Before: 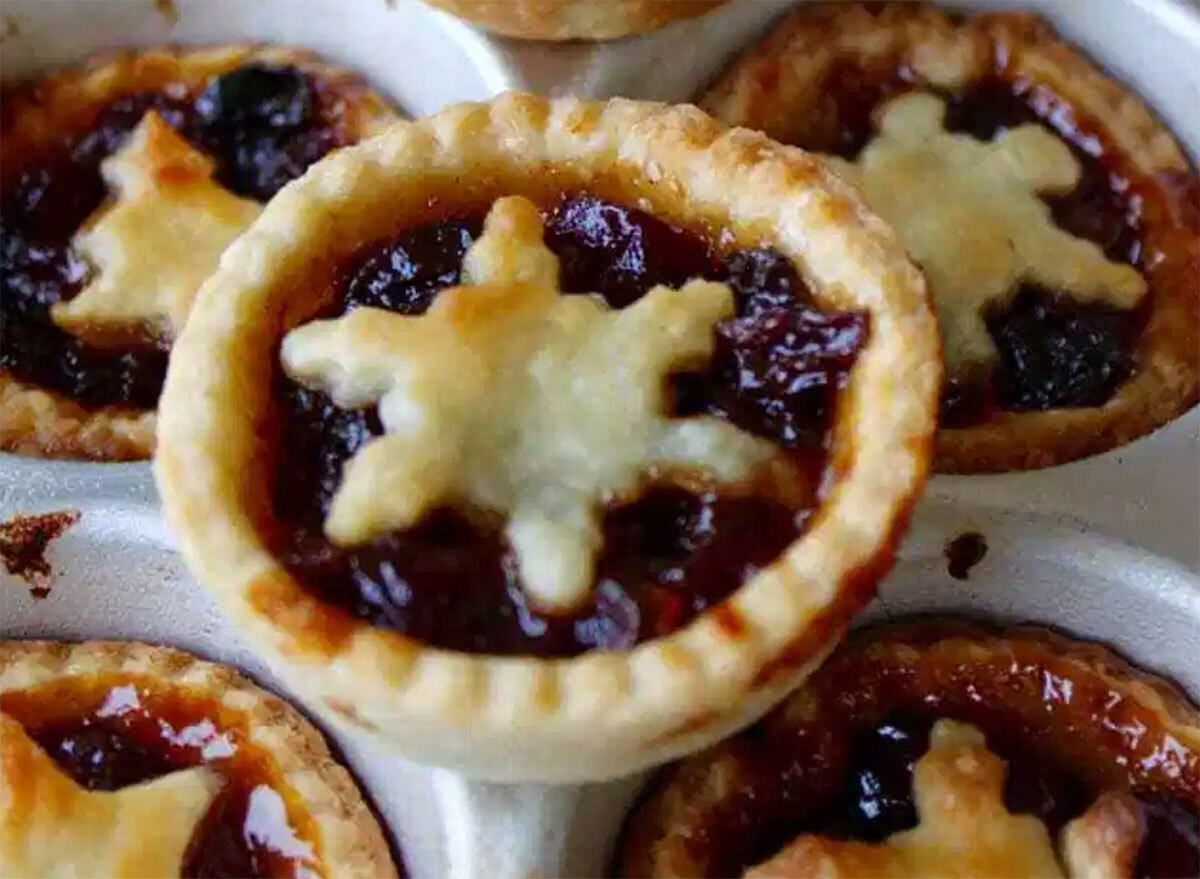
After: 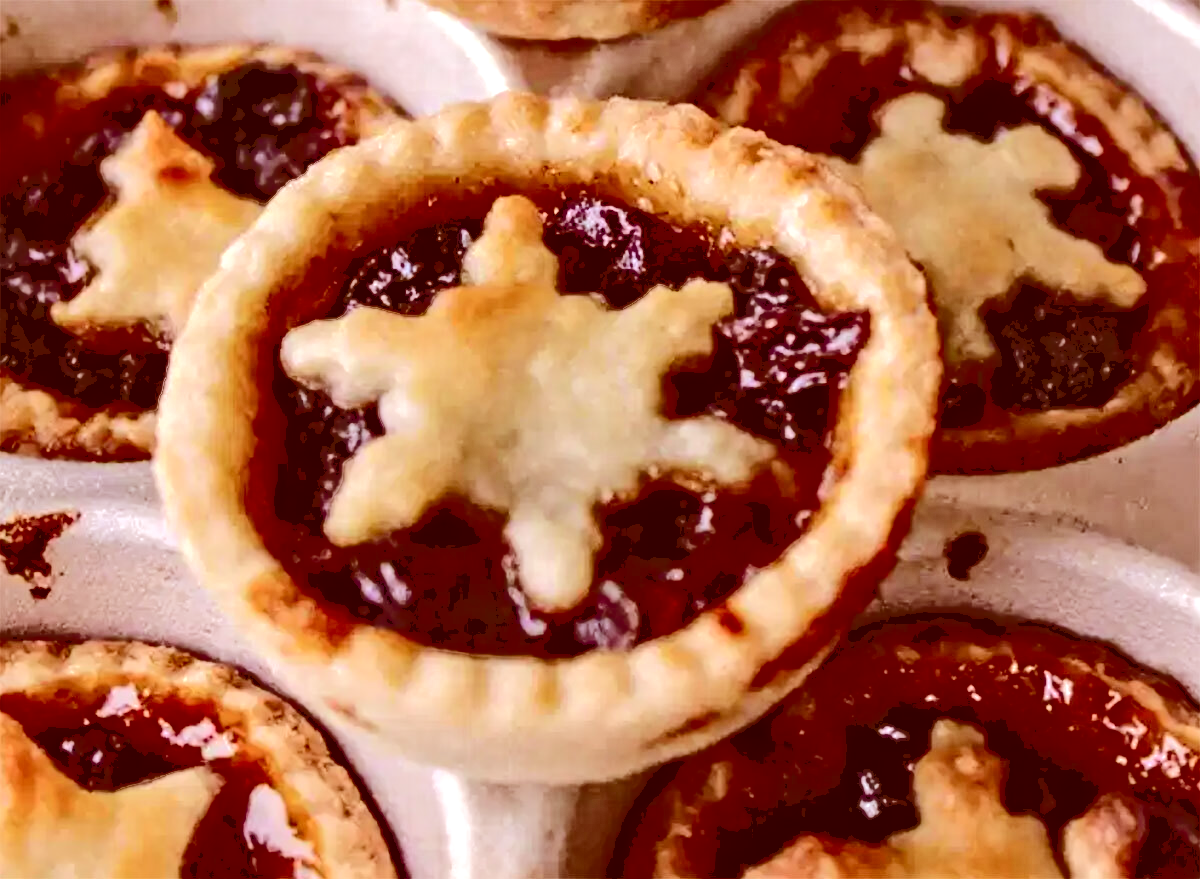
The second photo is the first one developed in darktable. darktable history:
color correction: highlights a* 9.15, highlights b* 8.94, shadows a* 39.53, shadows b* 39.85, saturation 0.799
tone curve: curves: ch0 [(0, 0) (0.003, 0.169) (0.011, 0.169) (0.025, 0.169) (0.044, 0.173) (0.069, 0.178) (0.1, 0.183) (0.136, 0.185) (0.177, 0.197) (0.224, 0.227) (0.277, 0.292) (0.335, 0.391) (0.399, 0.491) (0.468, 0.592) (0.543, 0.672) (0.623, 0.734) (0.709, 0.785) (0.801, 0.844) (0.898, 0.893) (1, 1)], color space Lab, independent channels, preserve colors none
contrast equalizer: y [[0.511, 0.558, 0.631, 0.632, 0.559, 0.512], [0.5 ×6], [0.507, 0.559, 0.627, 0.644, 0.647, 0.647], [0 ×6], [0 ×6]]
